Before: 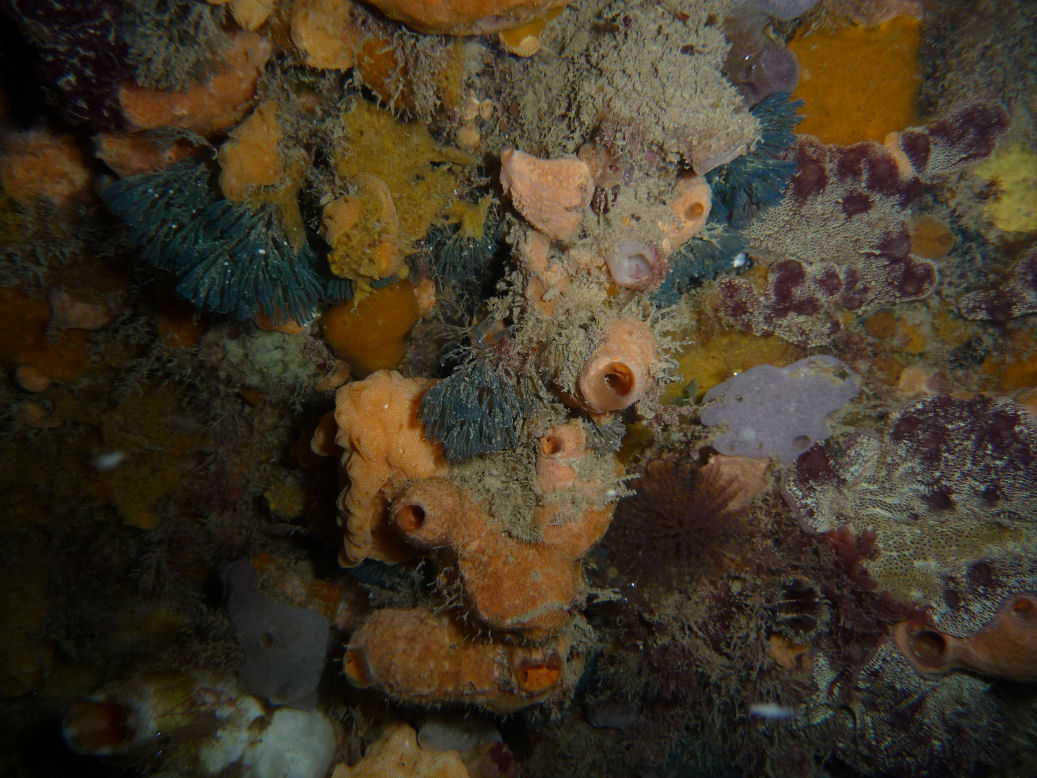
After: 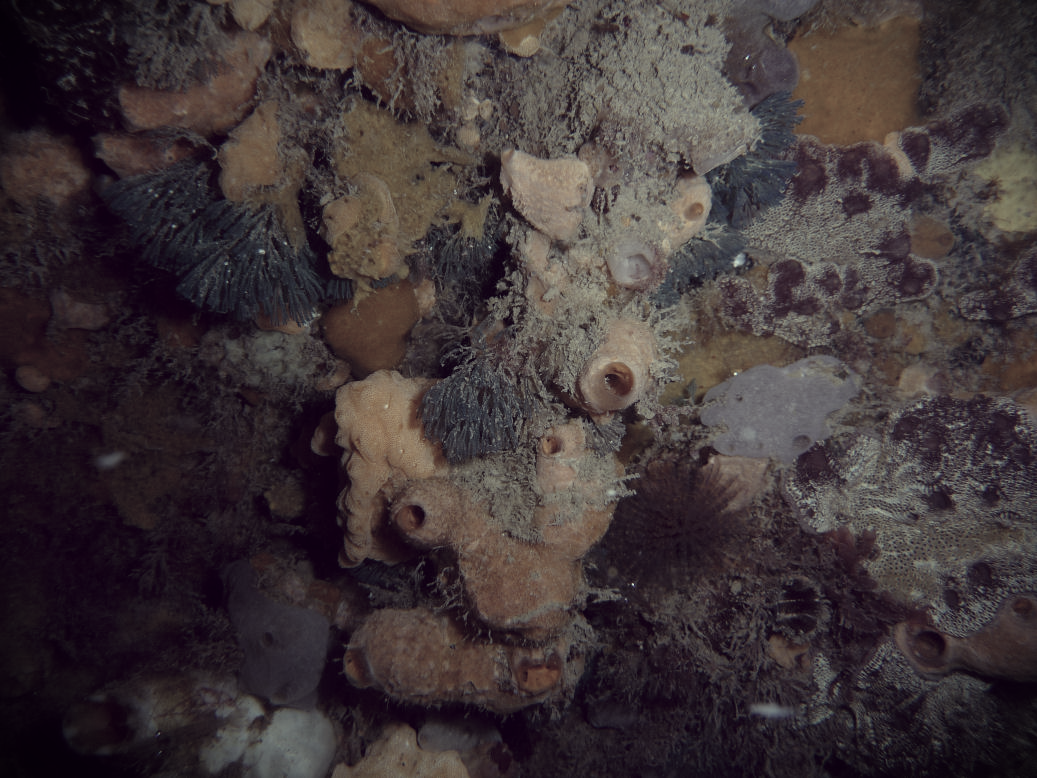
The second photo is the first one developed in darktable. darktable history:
exposure: compensate highlight preservation false
color correction: highlights a* -20.21, highlights b* 20.53, shadows a* 19.78, shadows b* -20.22, saturation 0.377
vignetting: fall-off start 99.38%, fall-off radius 64.98%, brightness -0.885, automatic ratio true
